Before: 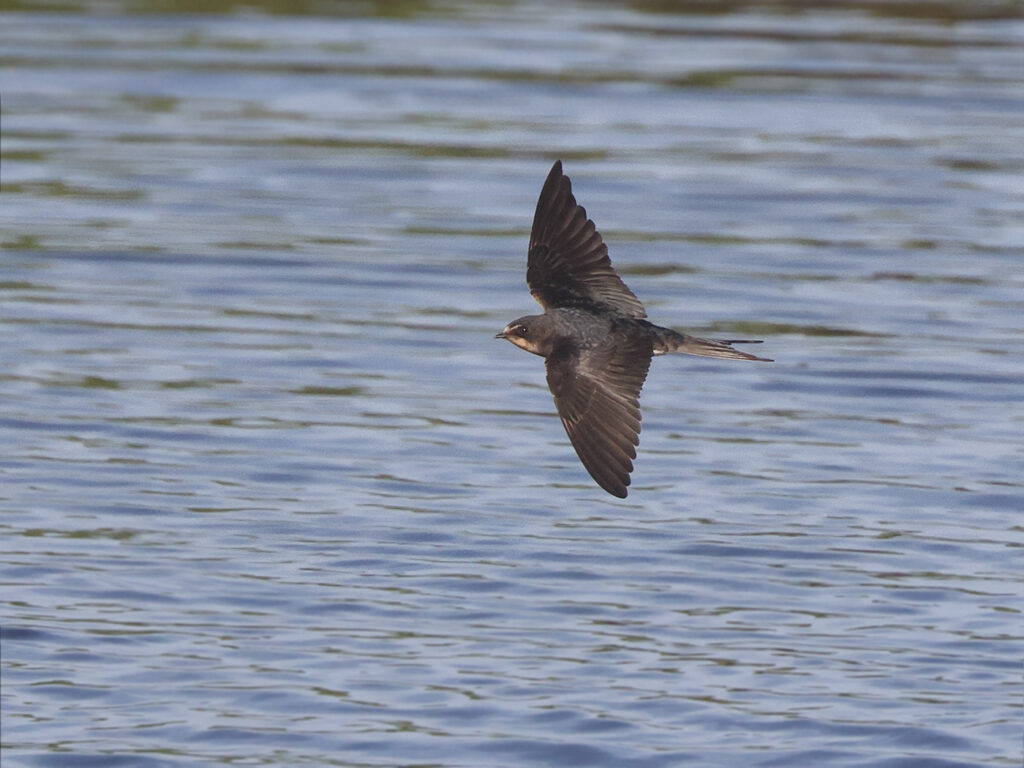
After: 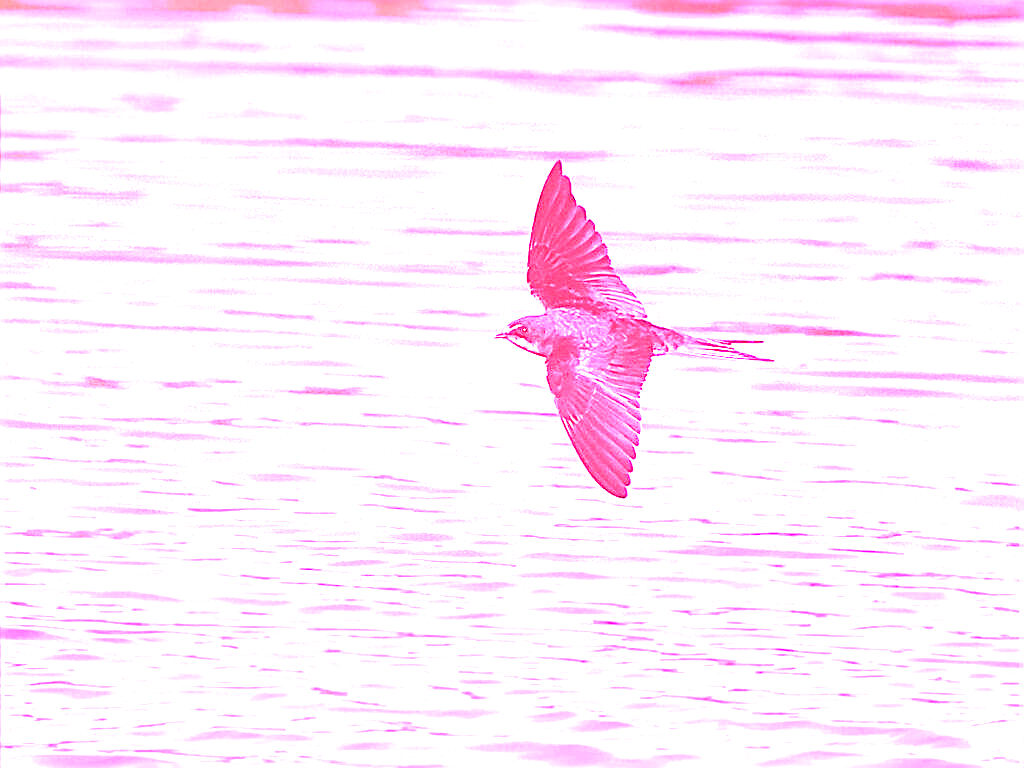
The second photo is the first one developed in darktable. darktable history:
exposure: exposure 2 EV, compensate exposure bias true, compensate highlight preservation false
sharpen: on, module defaults
white balance: red 4.26, blue 1.802
